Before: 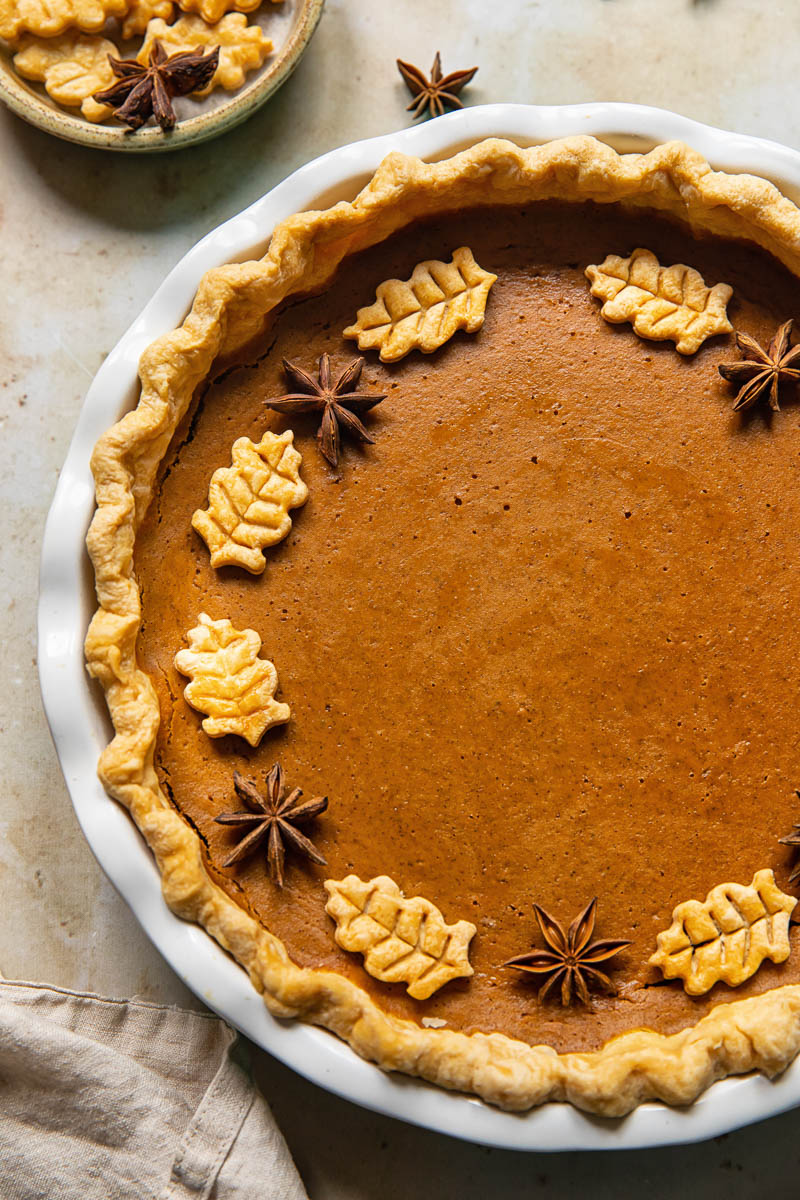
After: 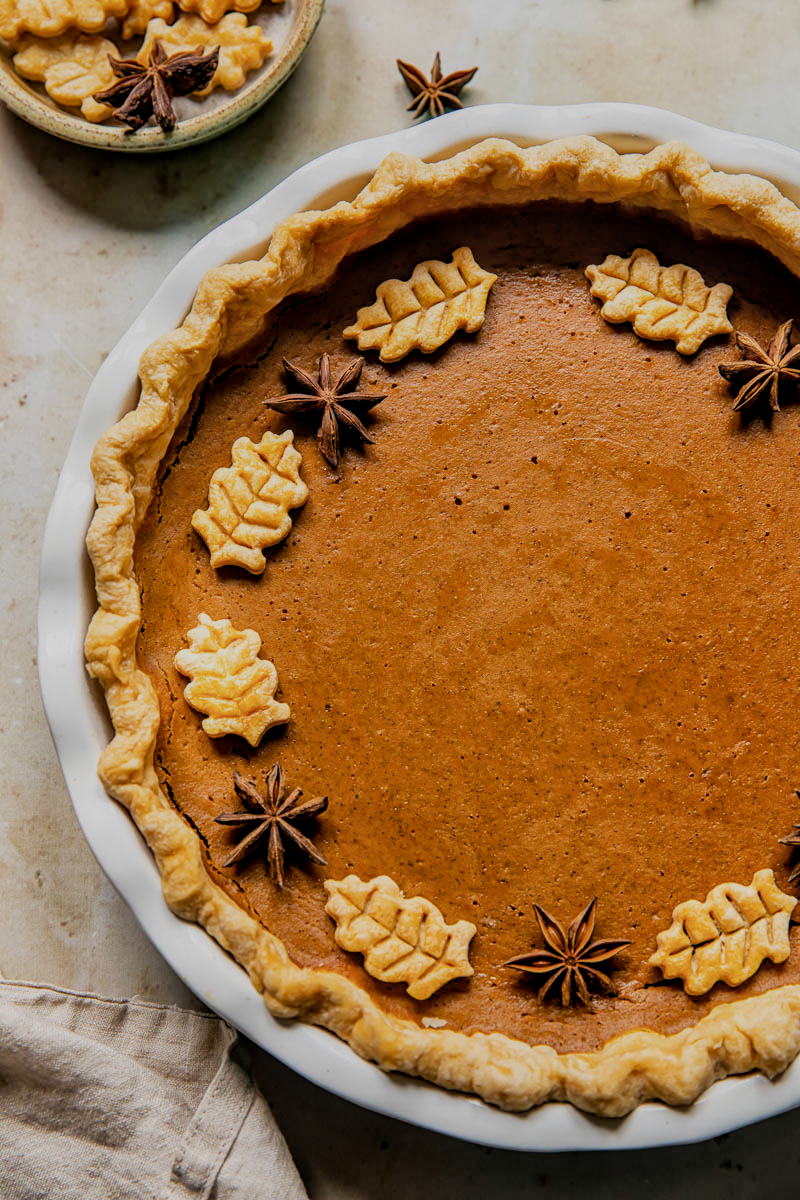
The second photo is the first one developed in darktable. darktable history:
local contrast: on, module defaults
filmic rgb: black relative exposure -7.09 EV, white relative exposure 5.37 EV, hardness 3.02
